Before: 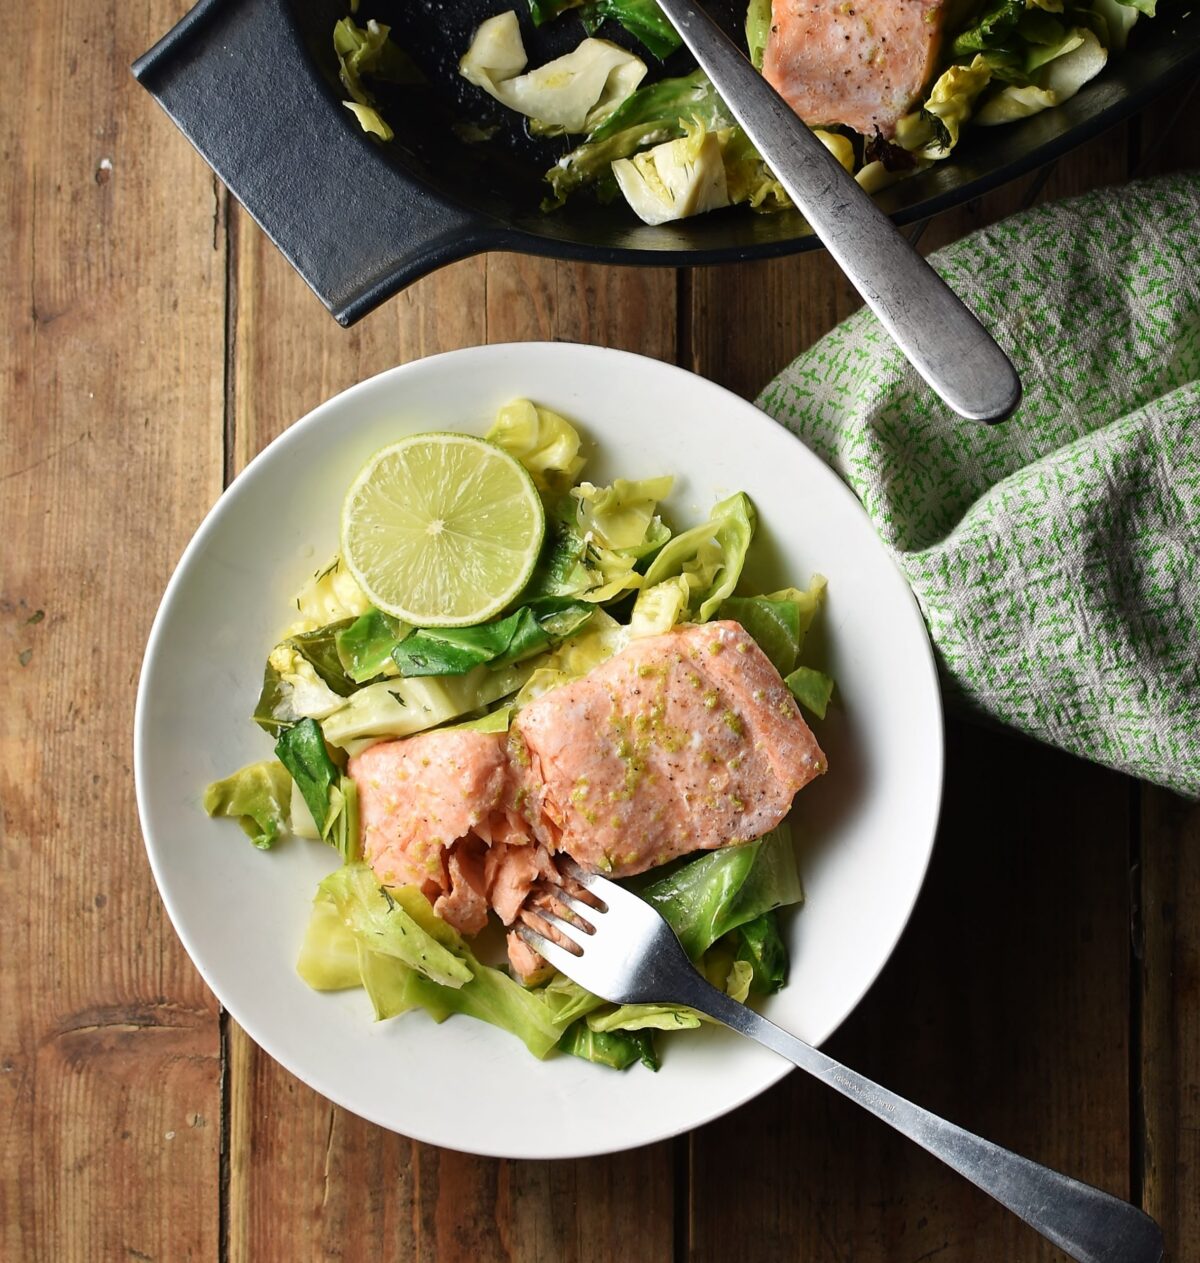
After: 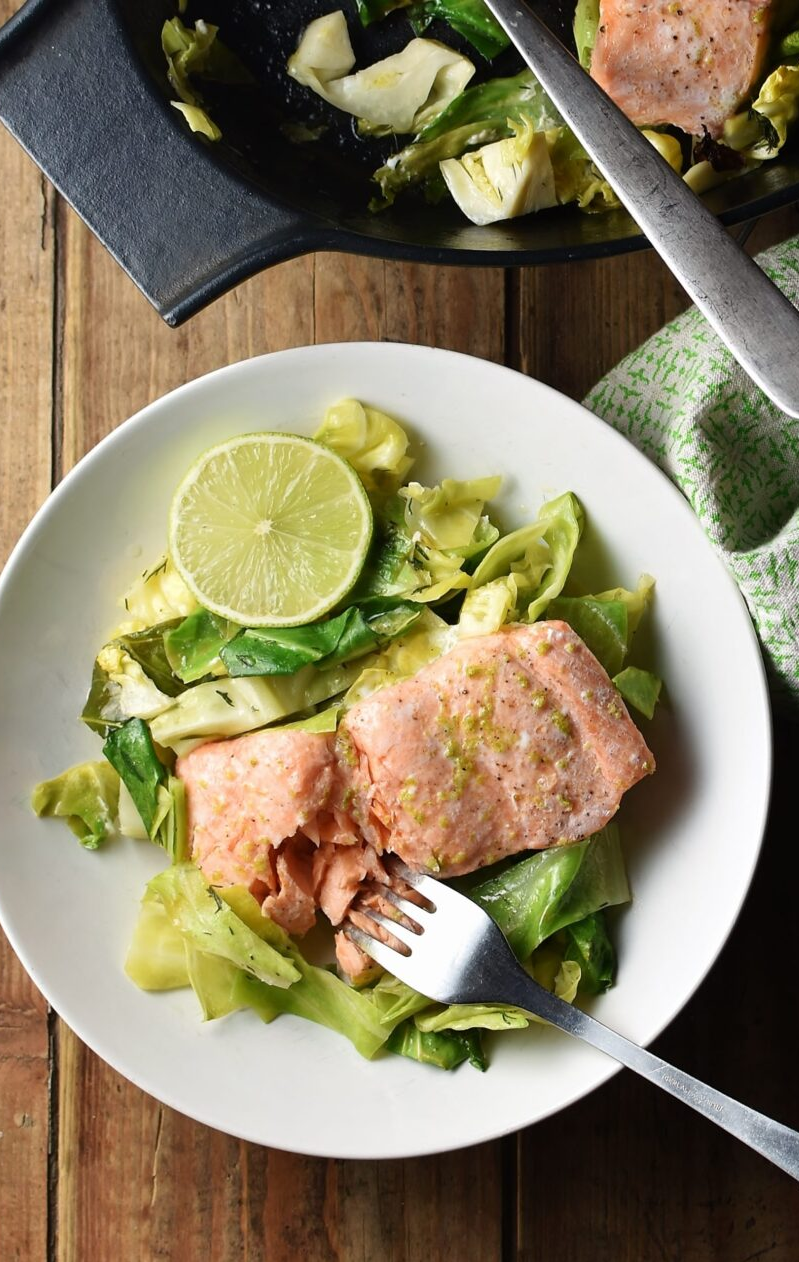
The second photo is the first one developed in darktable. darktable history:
crop and rotate: left 14.39%, right 18.953%
